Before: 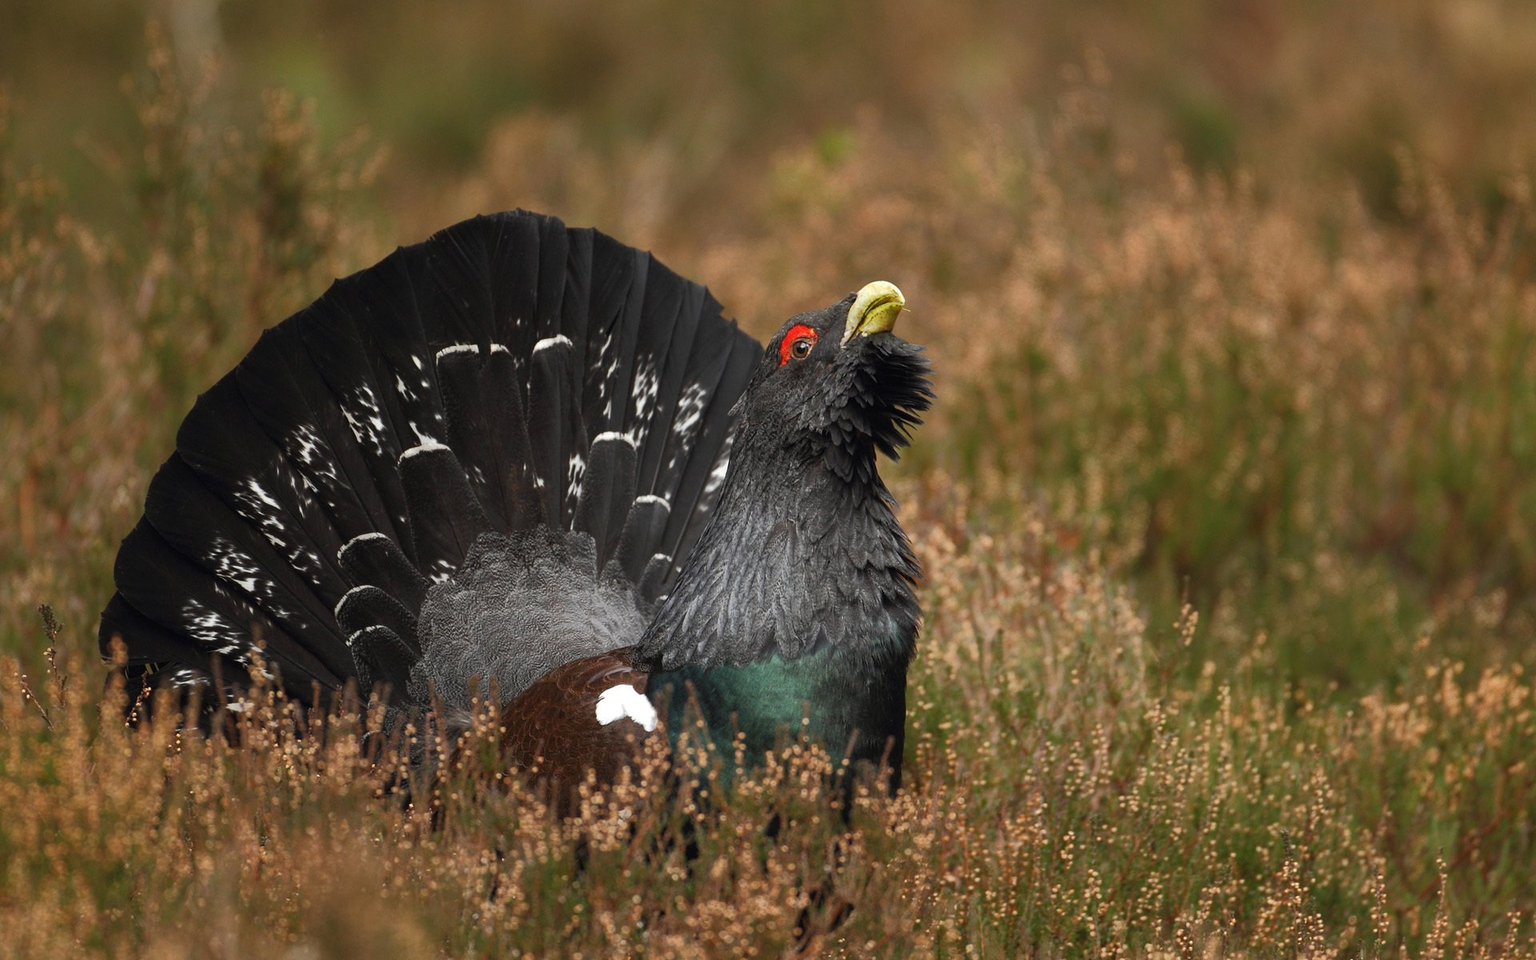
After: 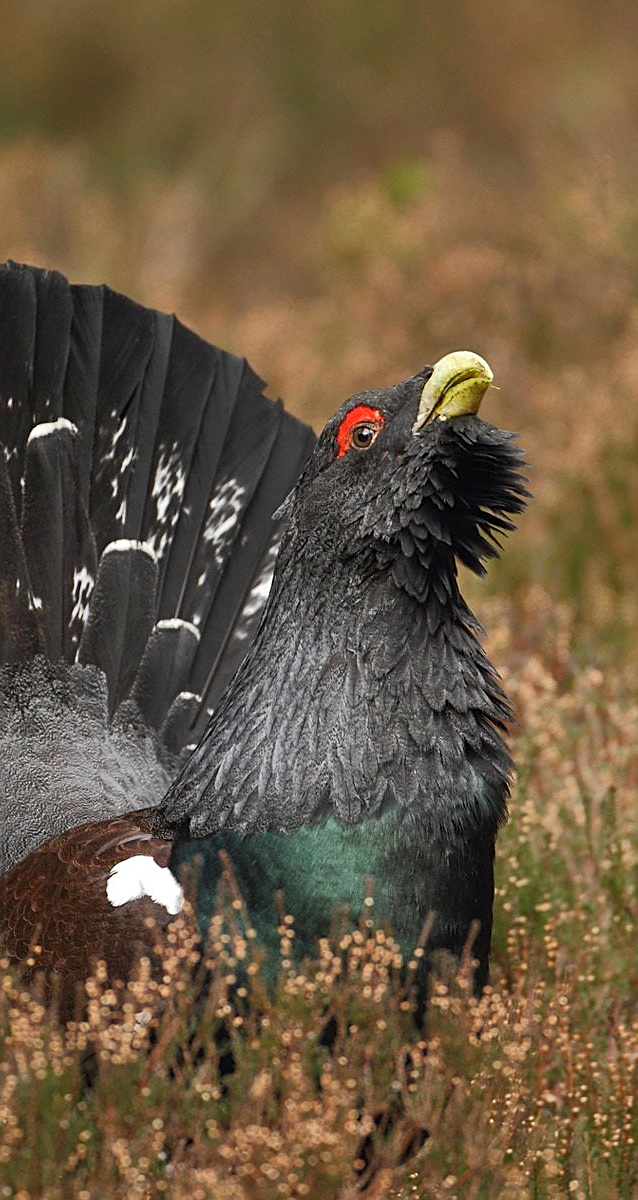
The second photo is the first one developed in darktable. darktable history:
crop: left 33.266%, right 33.255%
shadows and highlights: white point adjustment 0.116, highlights -70.61, soften with gaussian
sharpen: on, module defaults
